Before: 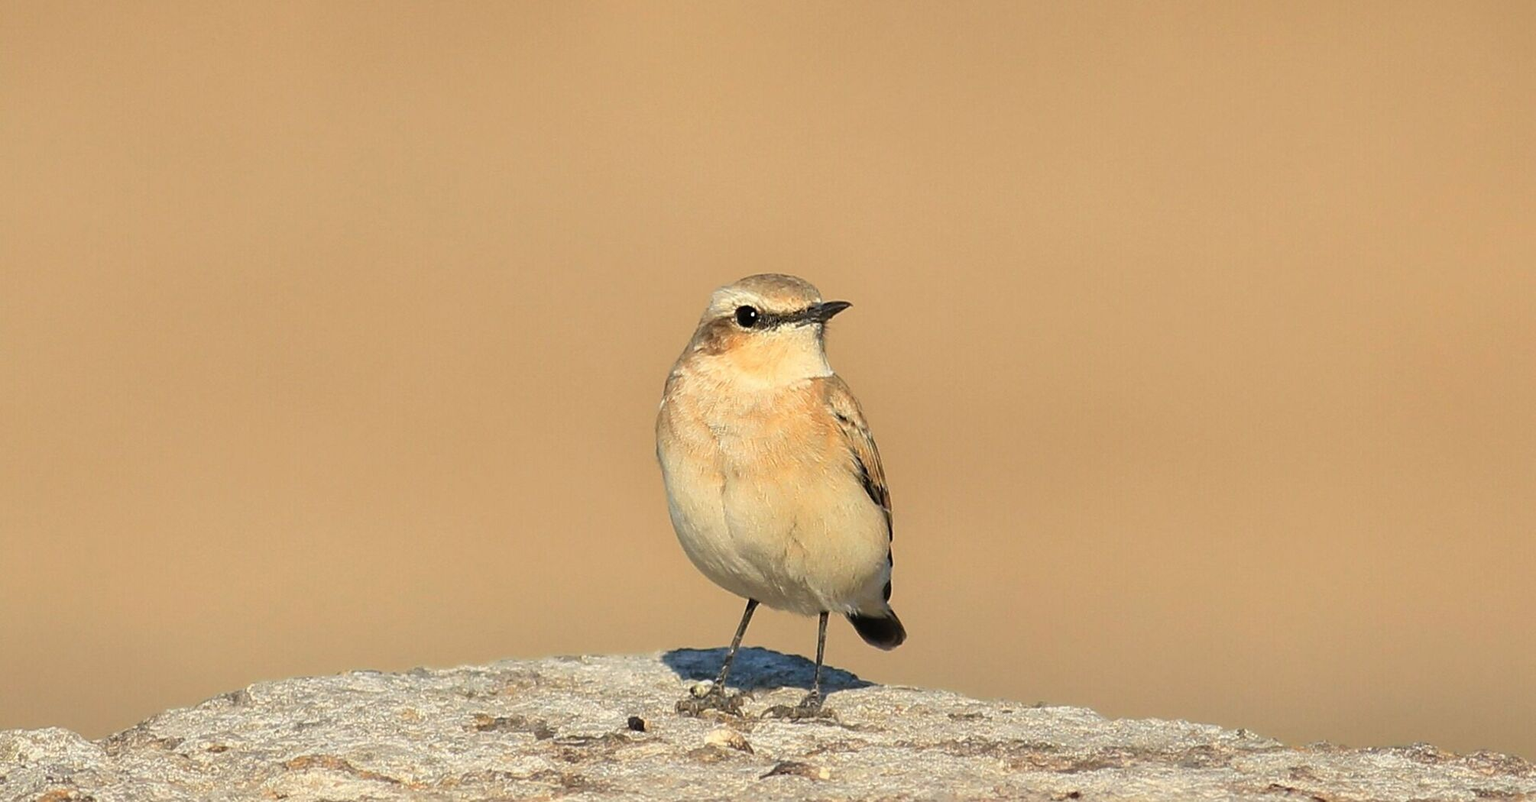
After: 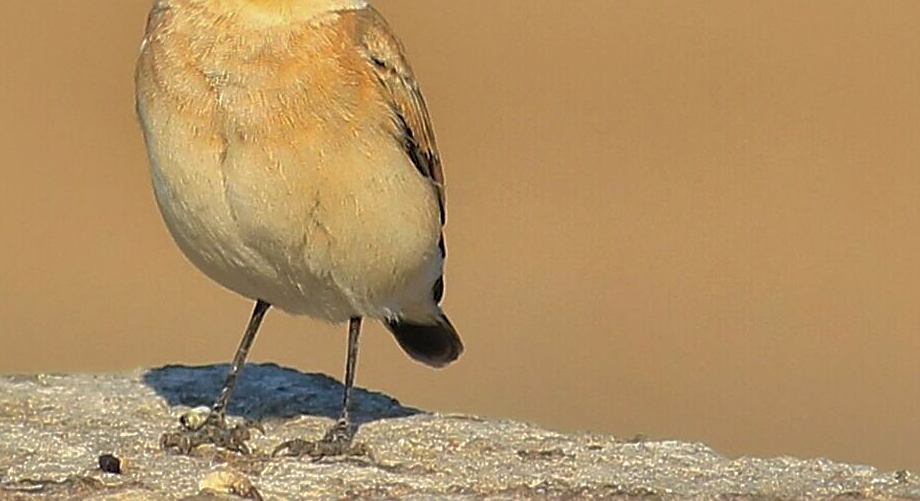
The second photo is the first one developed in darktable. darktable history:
shadows and highlights: shadows 39.29, highlights -59.7, highlights color adjustment 78.5%
crop: left 35.988%, top 46.117%, right 18.215%, bottom 6.166%
sharpen: on, module defaults
